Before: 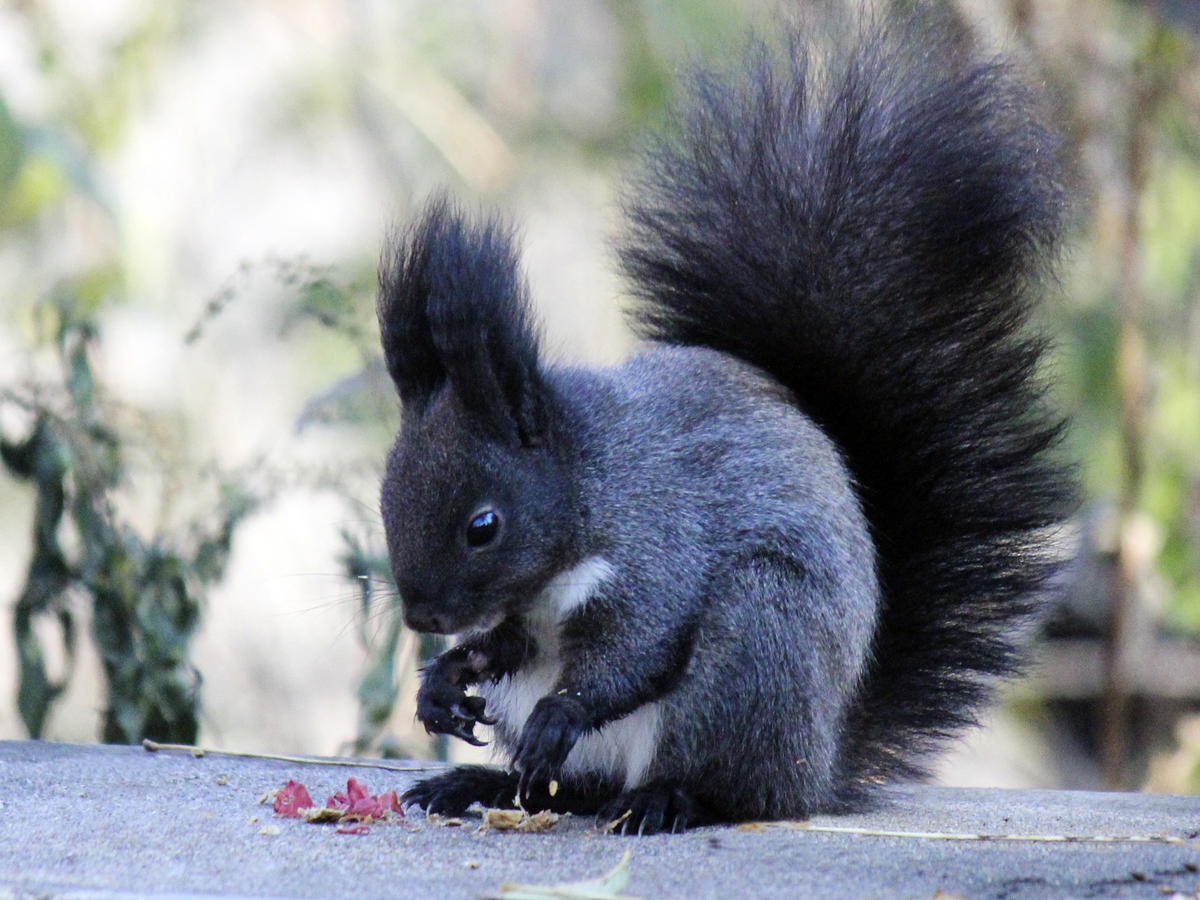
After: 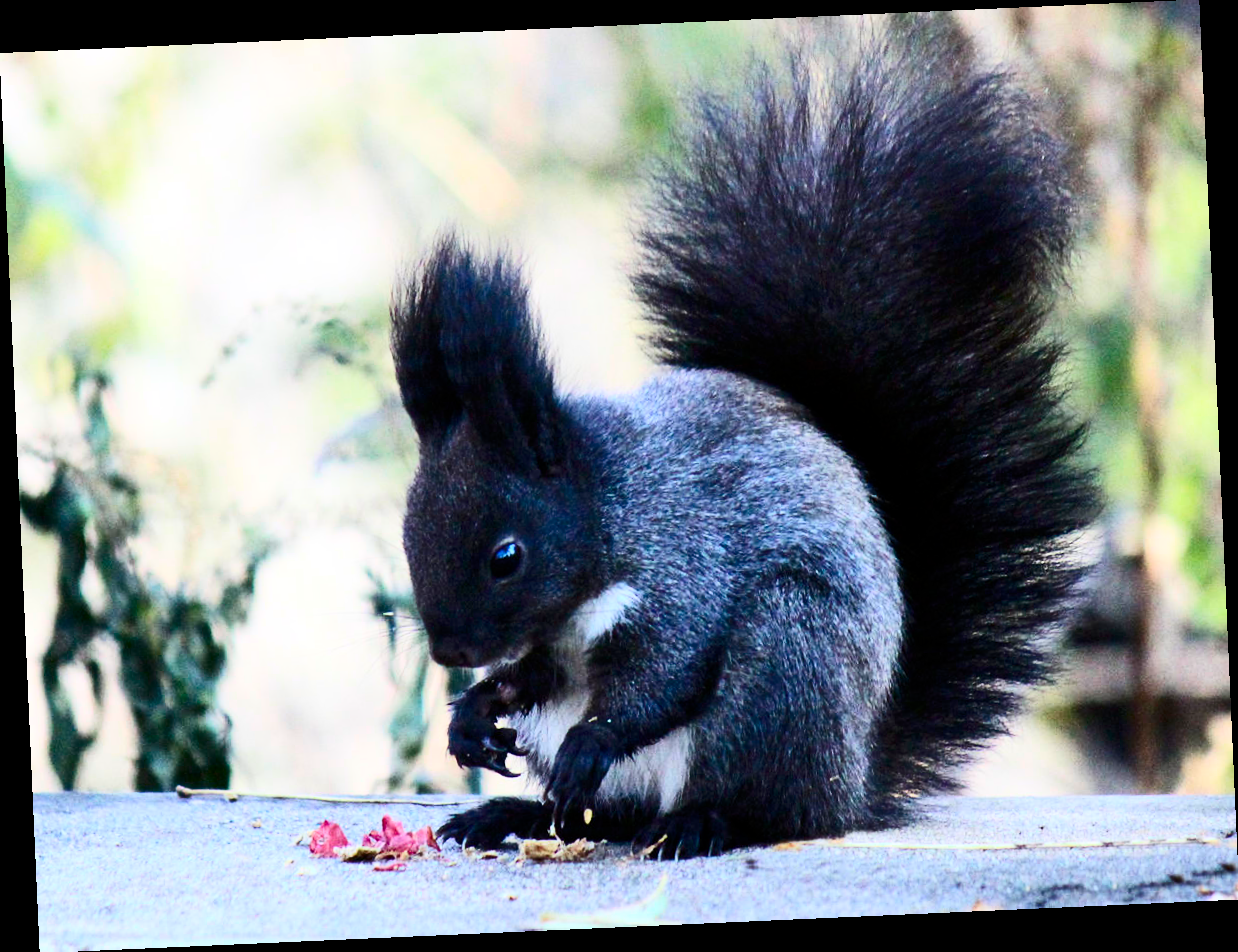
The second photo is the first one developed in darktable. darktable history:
contrast brightness saturation: contrast 0.4, brightness 0.1, saturation 0.21
rotate and perspective: rotation -2.56°, automatic cropping off
